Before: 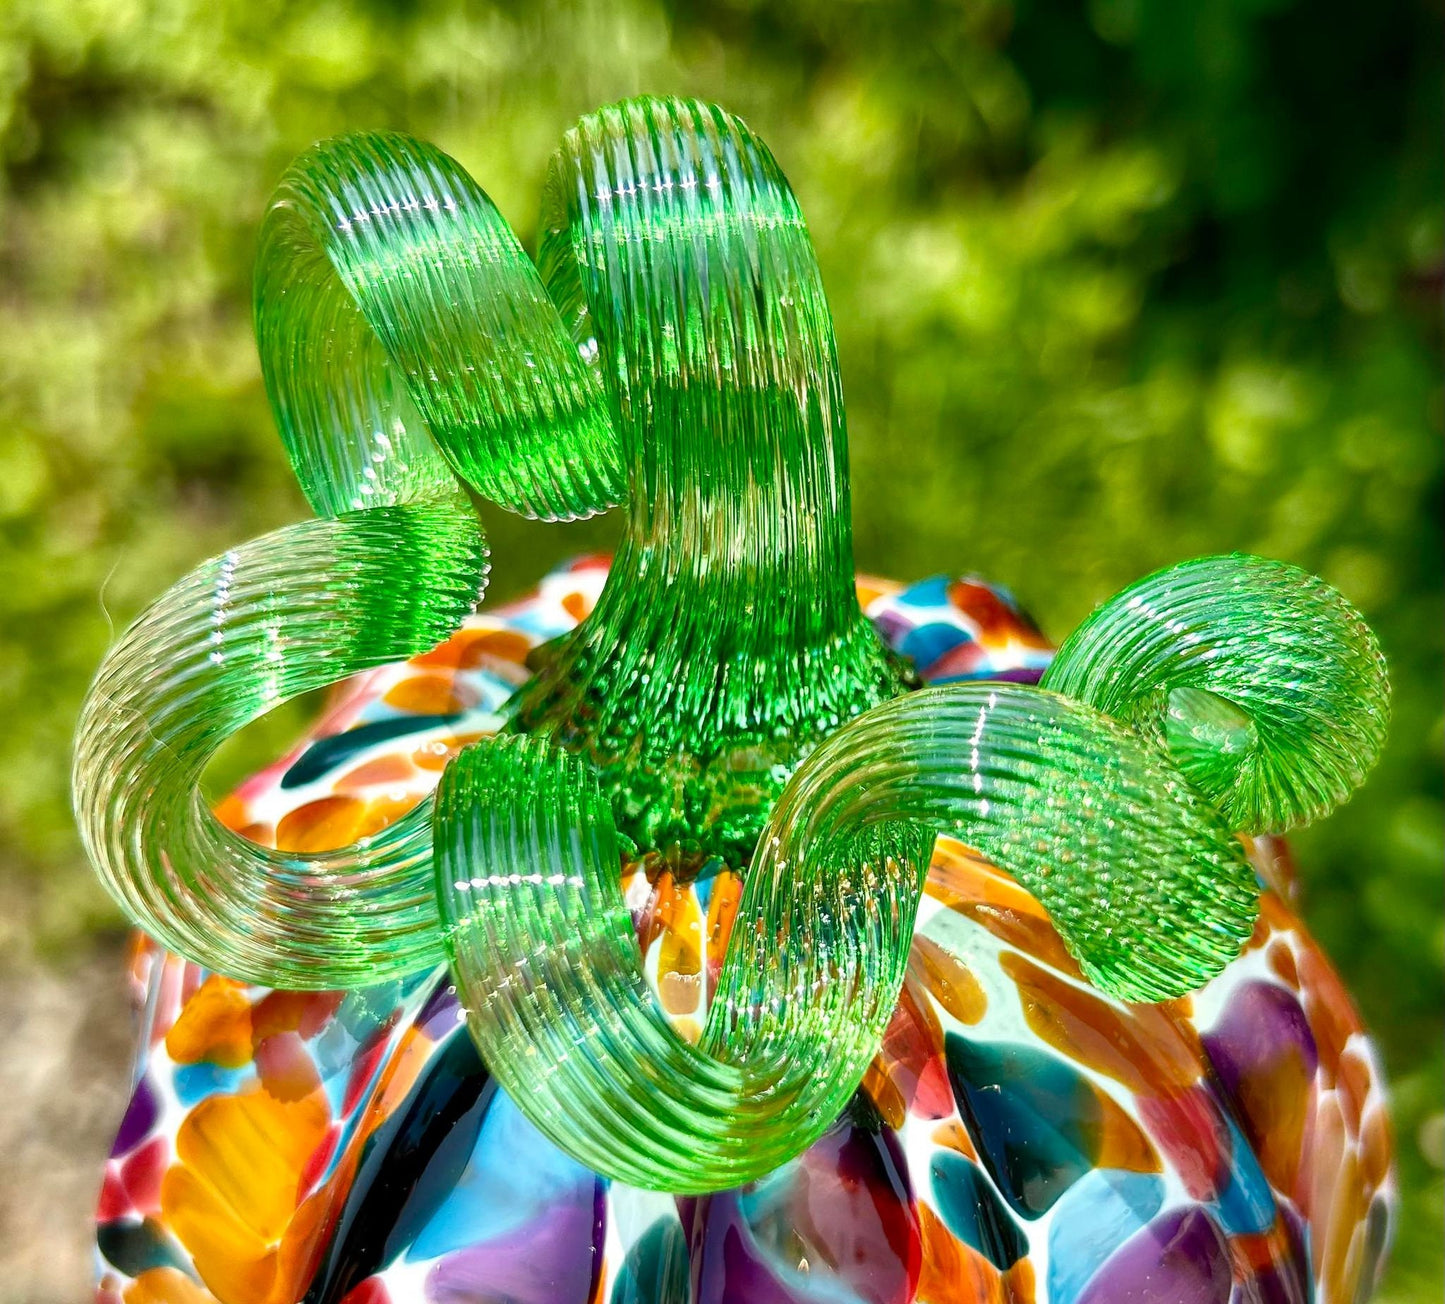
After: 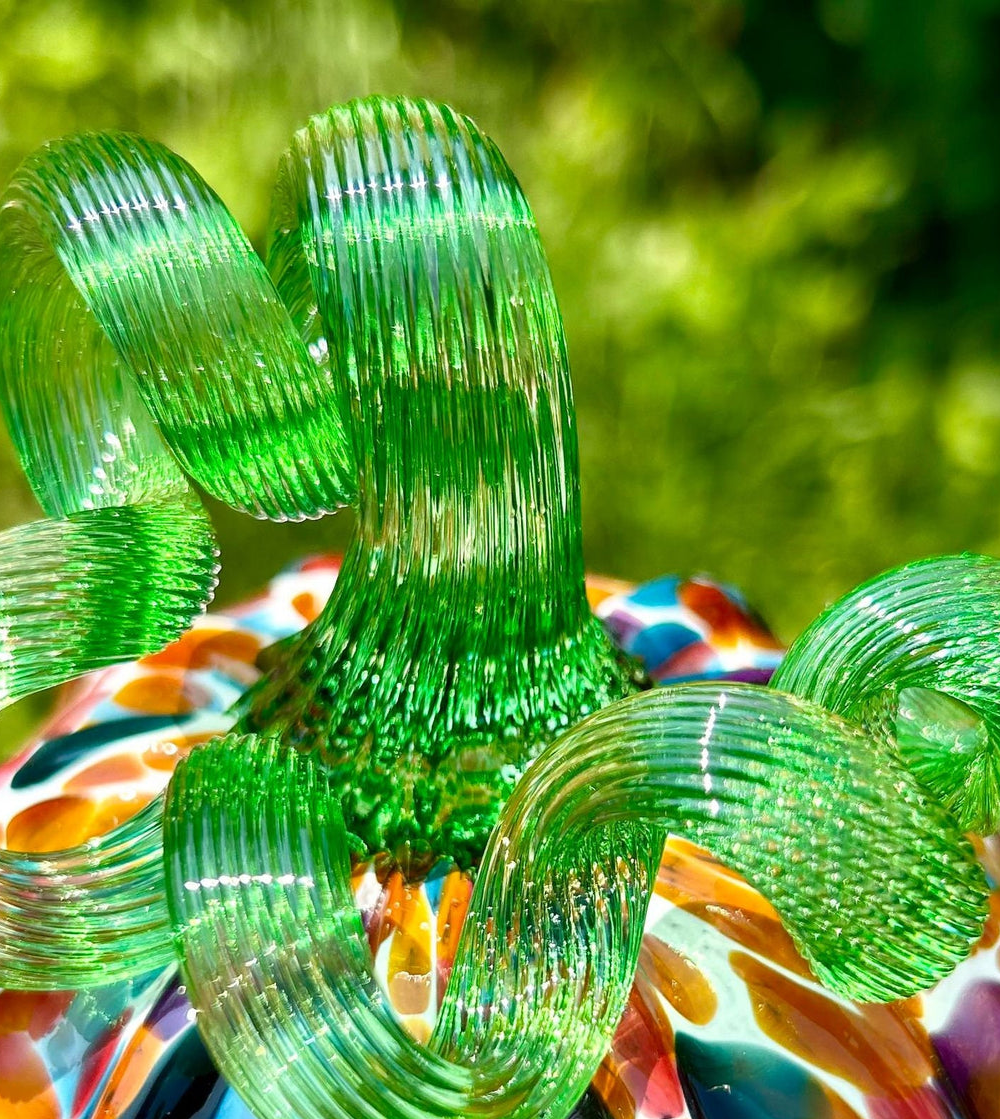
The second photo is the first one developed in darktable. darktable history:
crop: left 18.712%, right 12.049%, bottom 14.173%
